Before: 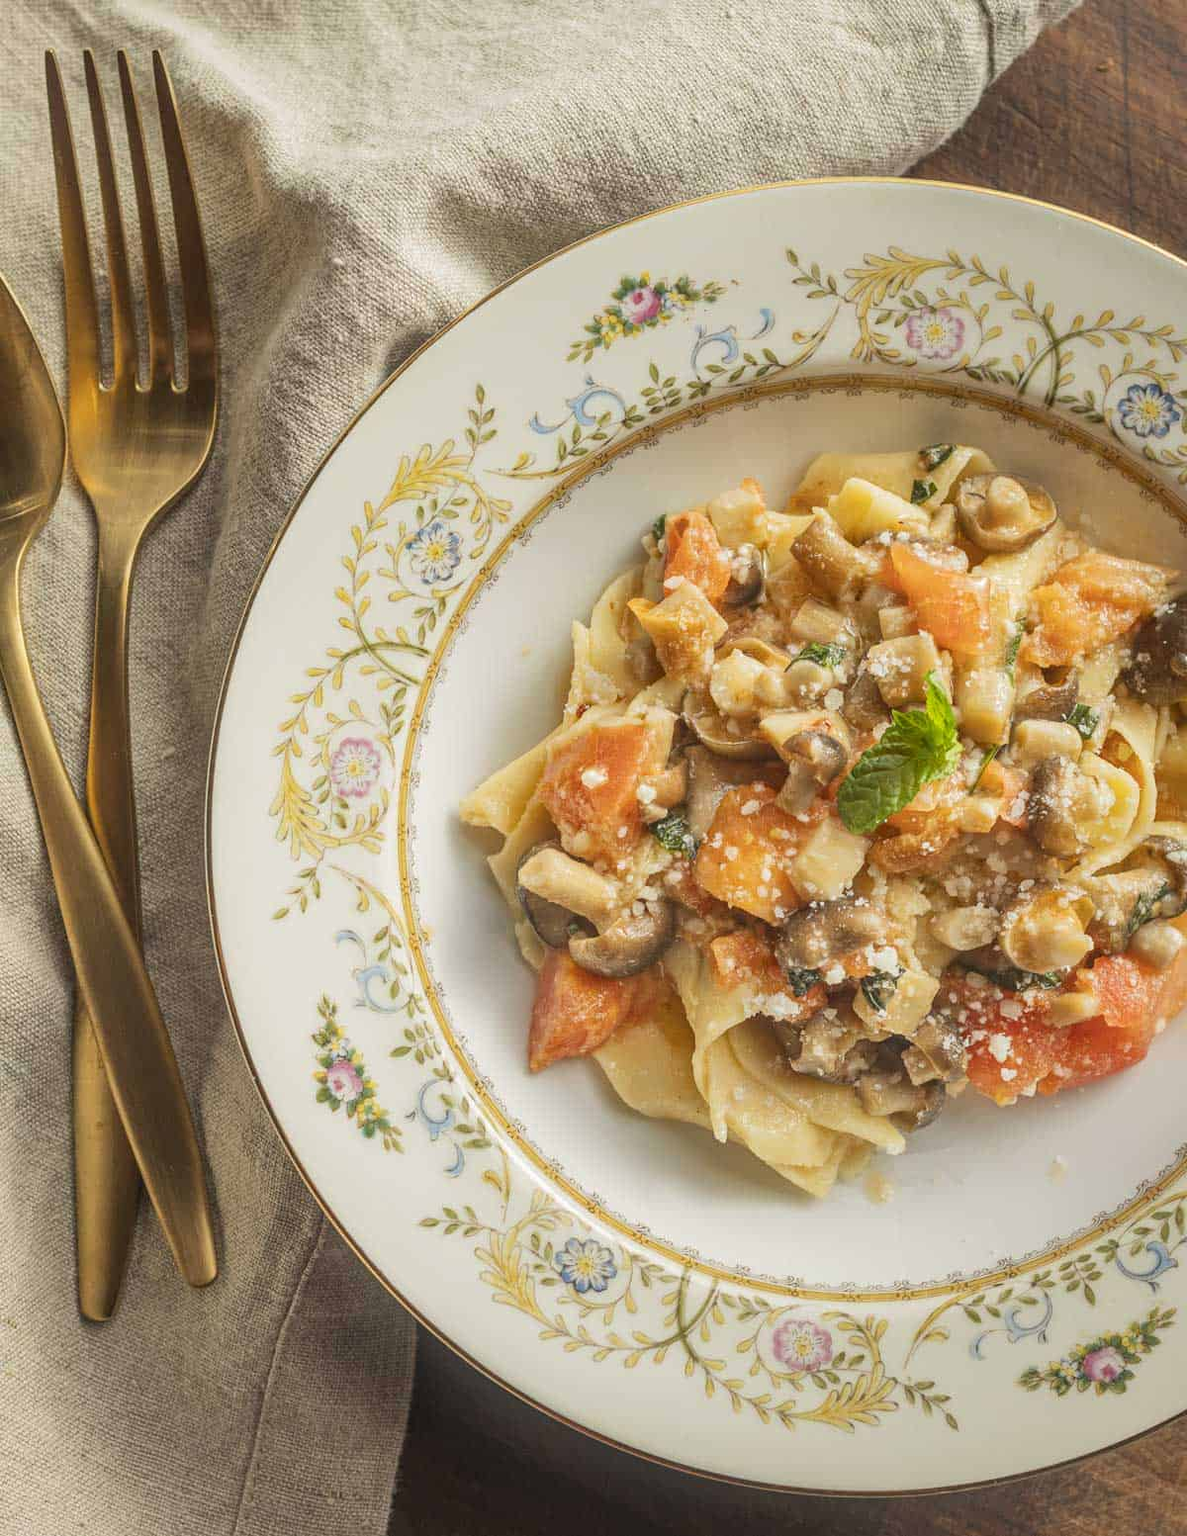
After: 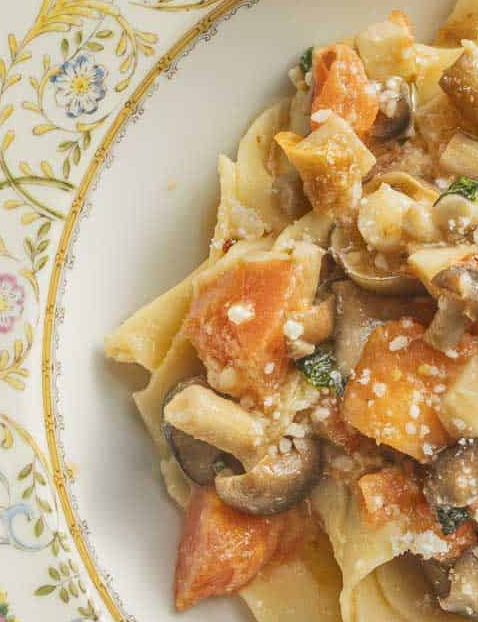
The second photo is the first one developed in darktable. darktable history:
local contrast: mode bilateral grid, contrast 21, coarseness 50, detail 101%, midtone range 0.2
crop: left 30.027%, top 30.474%, right 30.122%, bottom 29.443%
